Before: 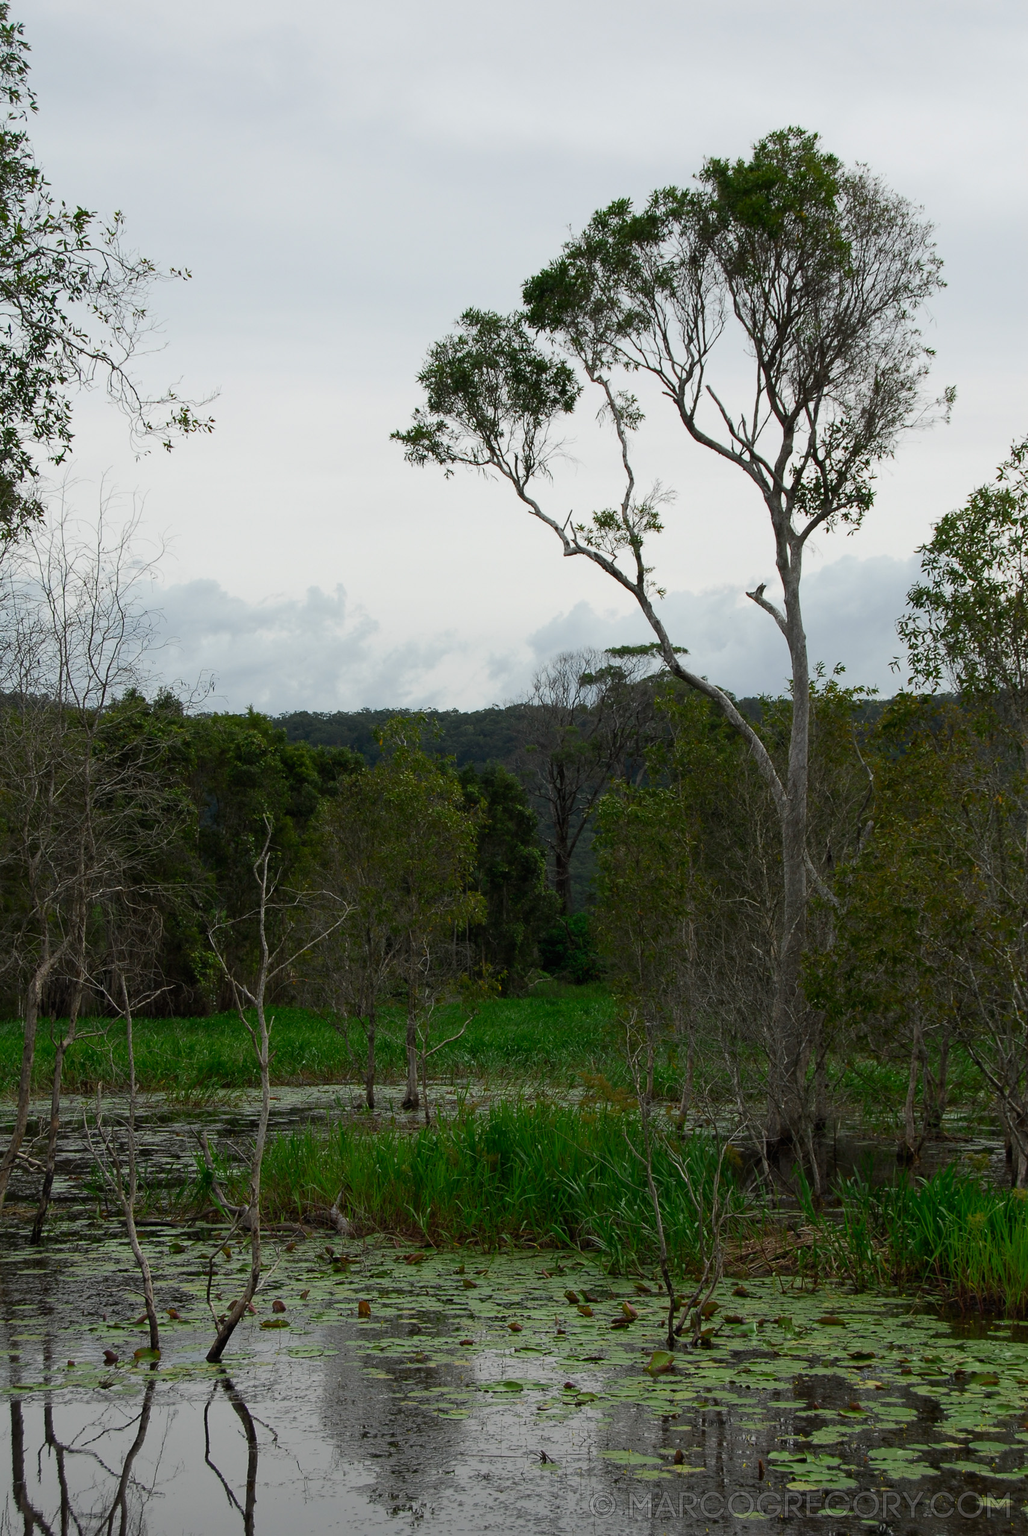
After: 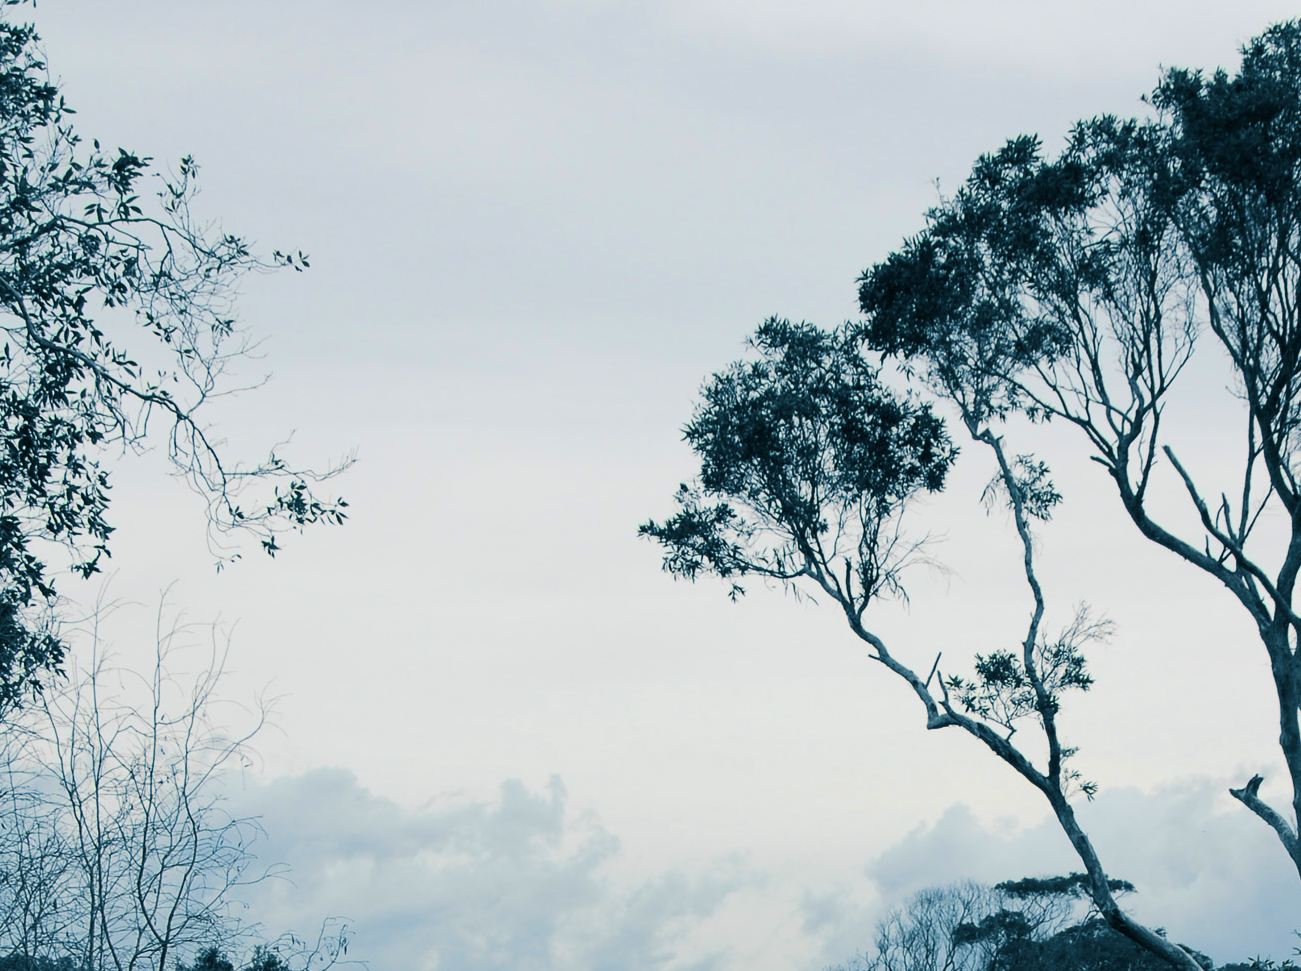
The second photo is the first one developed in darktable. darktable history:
crop: left 0.579%, top 7.627%, right 23.167%, bottom 54.275%
split-toning: shadows › hue 212.4°, balance -70
color zones: curves: ch0 [(0.224, 0.526) (0.75, 0.5)]; ch1 [(0.055, 0.526) (0.224, 0.761) (0.377, 0.526) (0.75, 0.5)]
color correction: saturation 1.34
